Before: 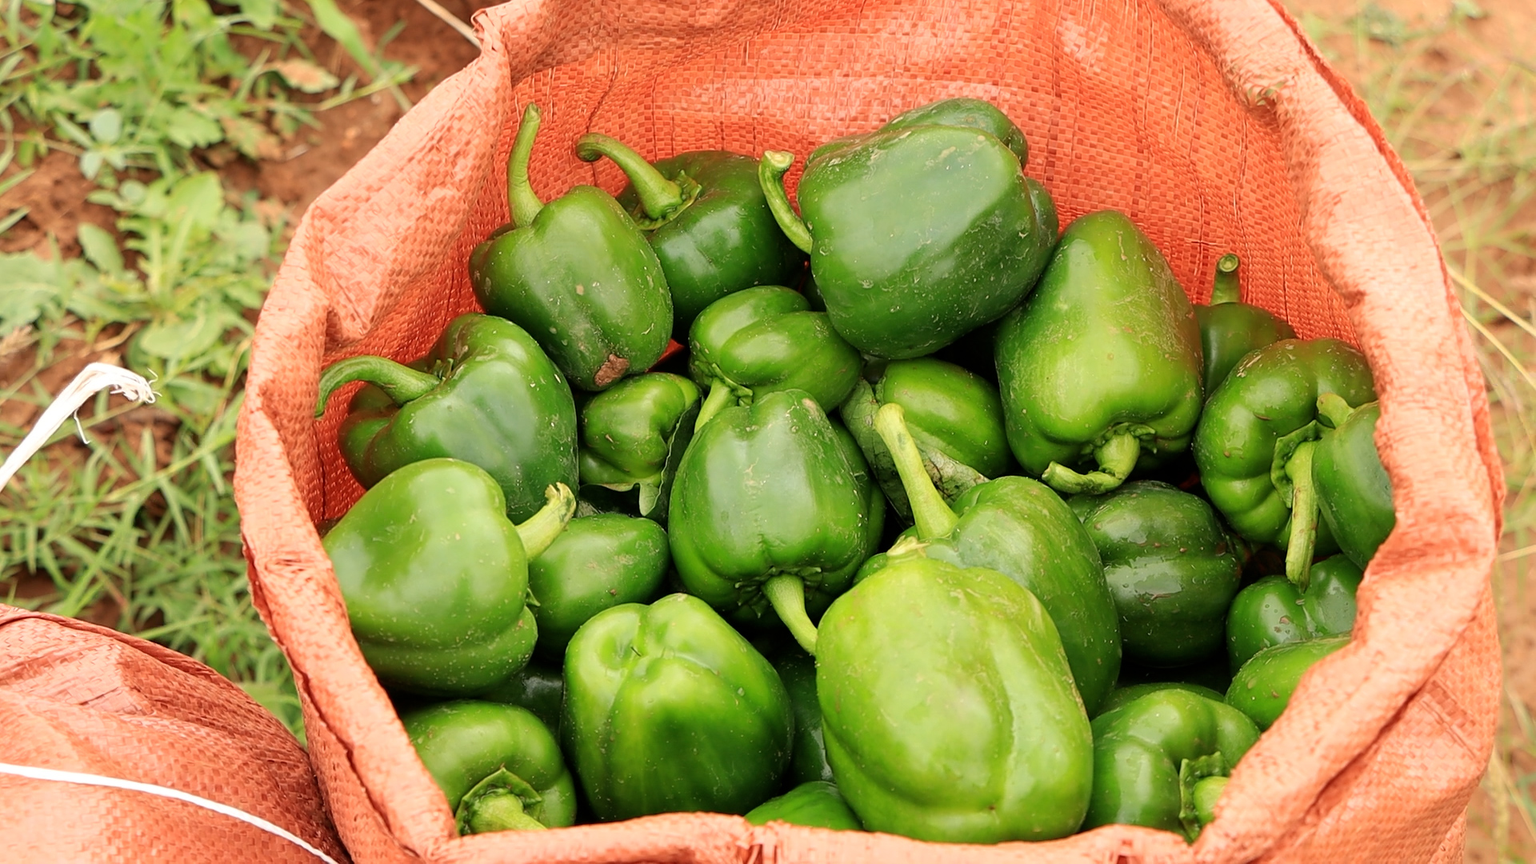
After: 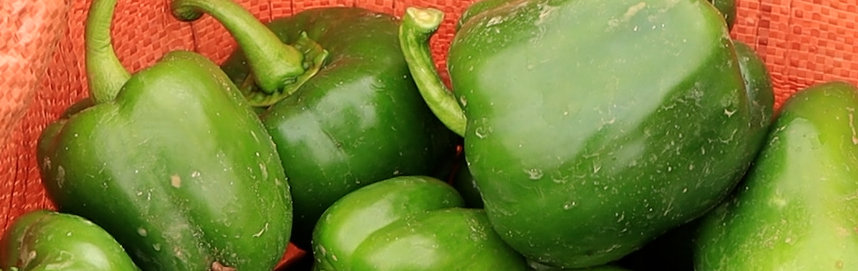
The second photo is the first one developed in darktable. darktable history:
crop: left 28.64%, top 16.832%, right 26.637%, bottom 58.055%
tone equalizer: on, module defaults
